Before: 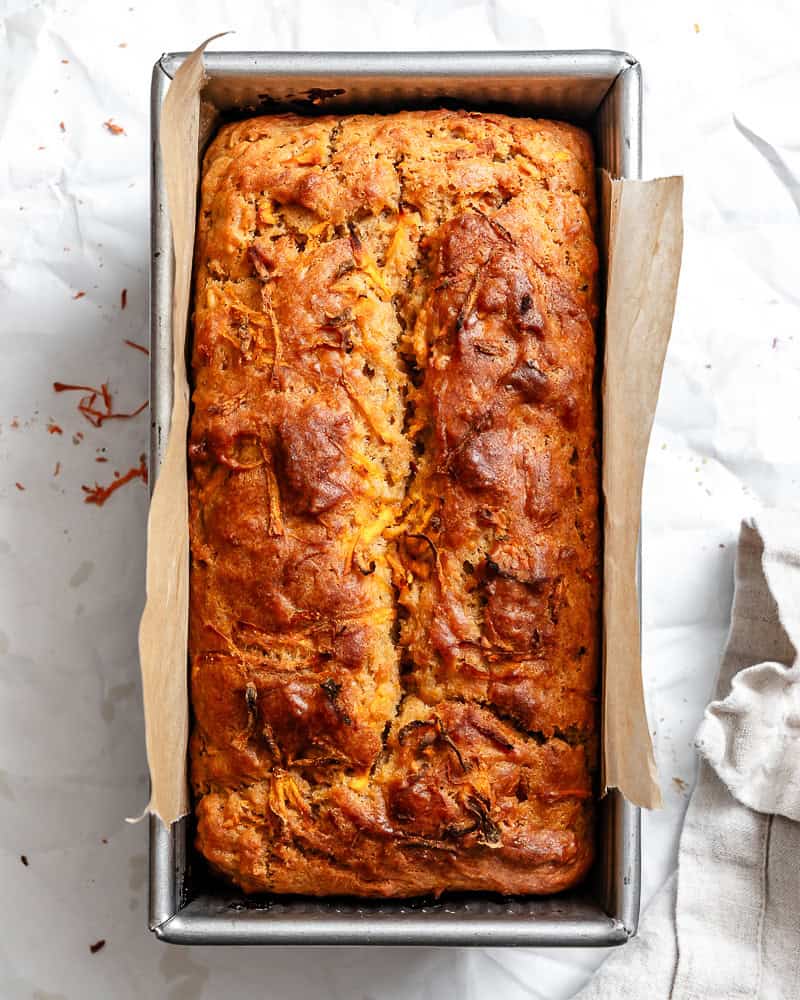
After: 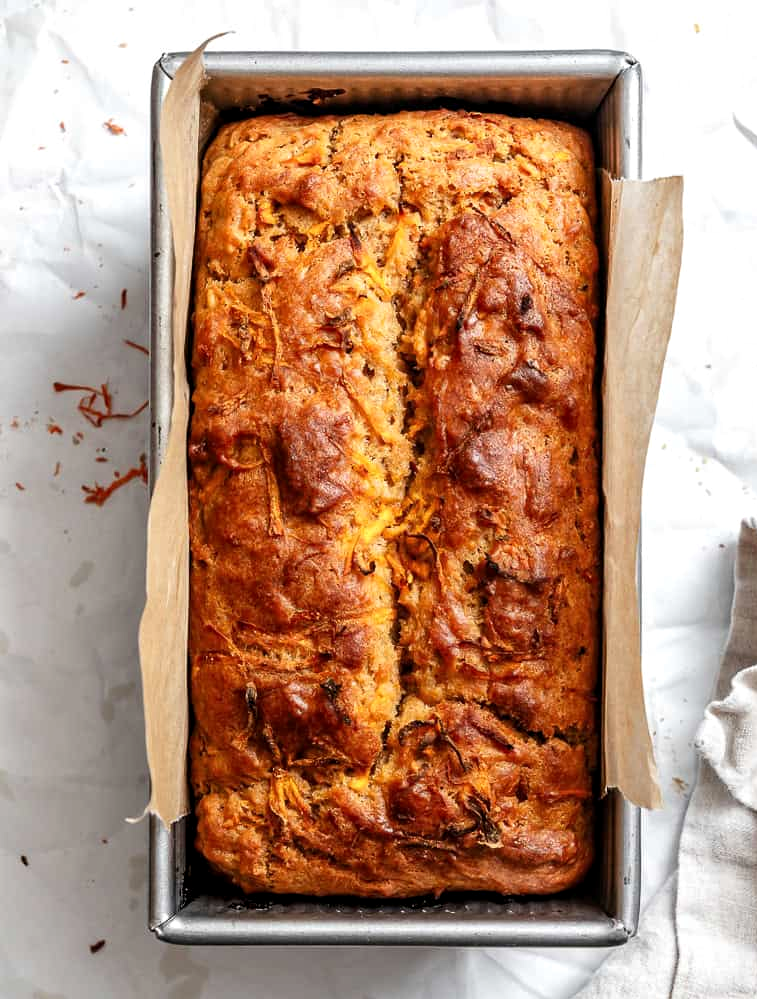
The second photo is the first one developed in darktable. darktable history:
local contrast: highlights 104%, shadows 100%, detail 119%, midtone range 0.2
velvia: strength 6.55%
crop and rotate: left 0%, right 5.312%
tone equalizer: on, module defaults
